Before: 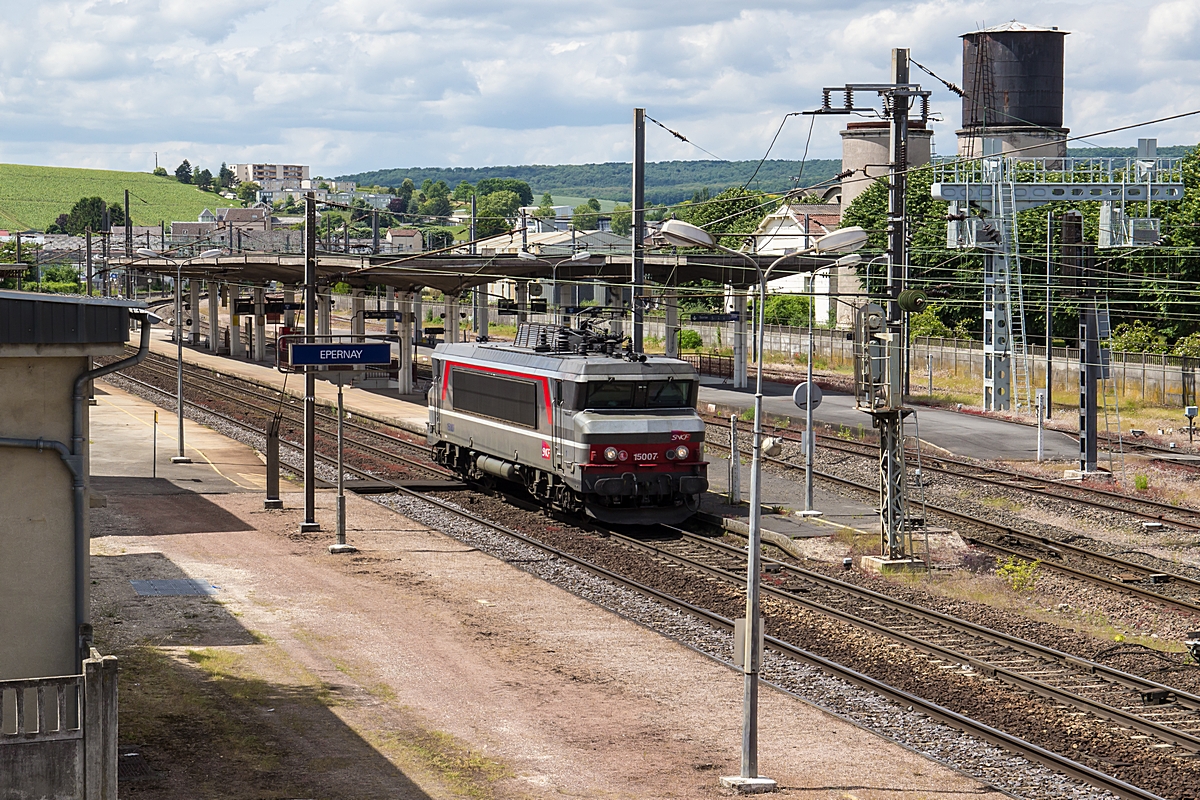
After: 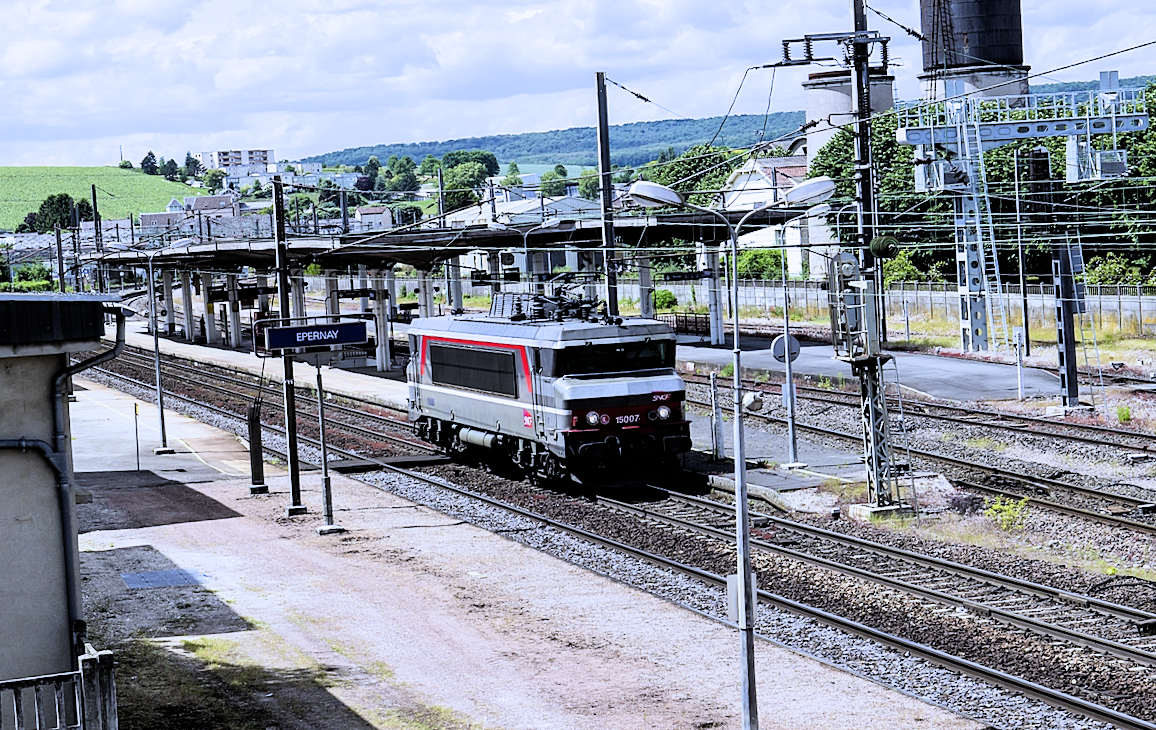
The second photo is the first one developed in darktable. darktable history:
white balance: red 0.871, blue 1.249
rotate and perspective: rotation -3.52°, crop left 0.036, crop right 0.964, crop top 0.081, crop bottom 0.919
exposure: black level correction 0.001, exposure 0.5 EV, compensate exposure bias true, compensate highlight preservation false
filmic rgb: black relative exposure -4 EV, white relative exposure 3 EV, hardness 3.02, contrast 1.5
